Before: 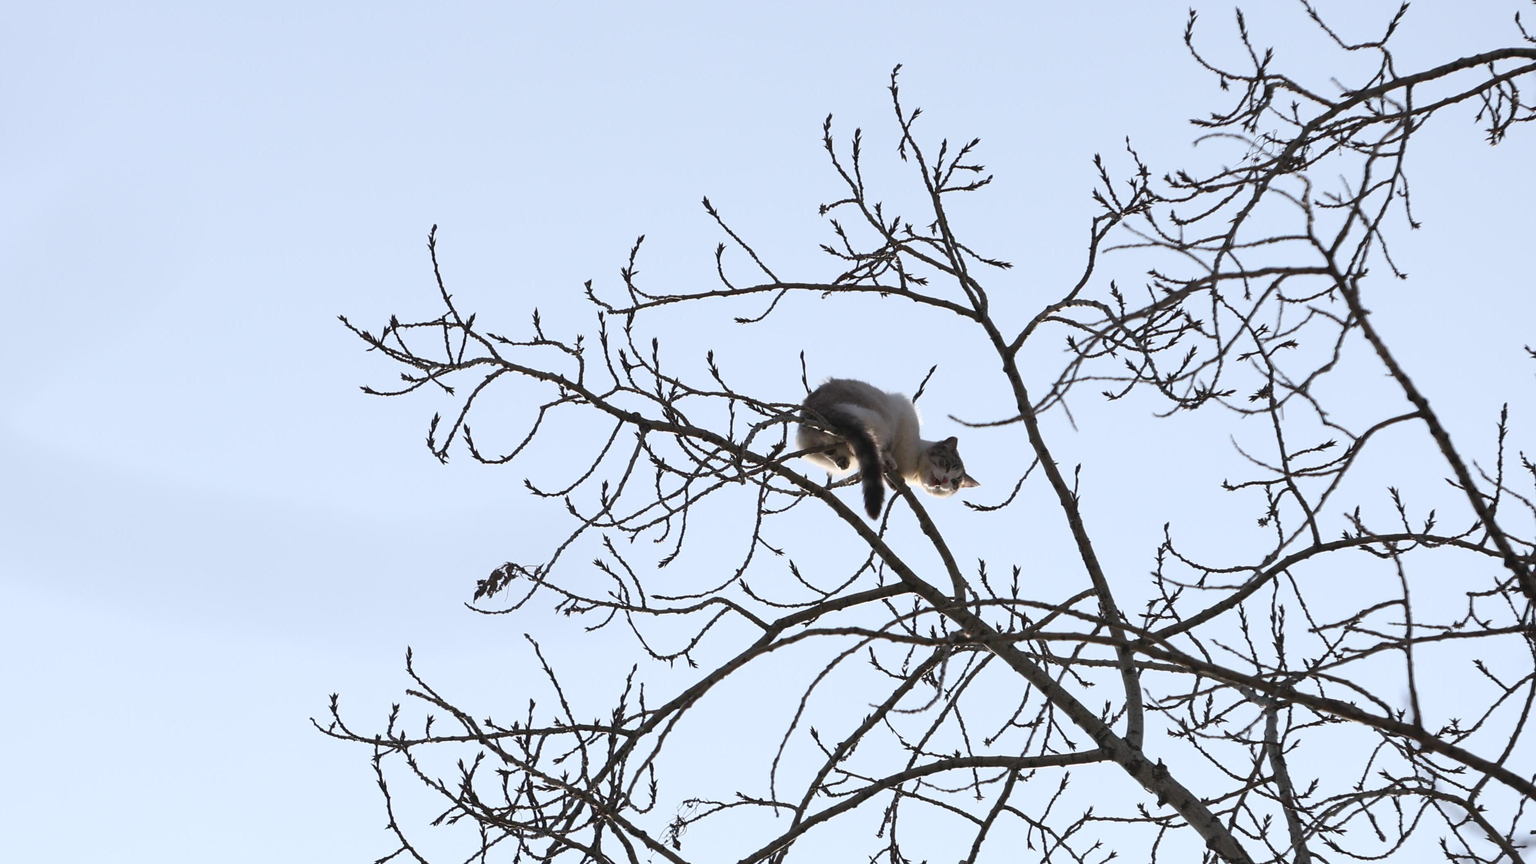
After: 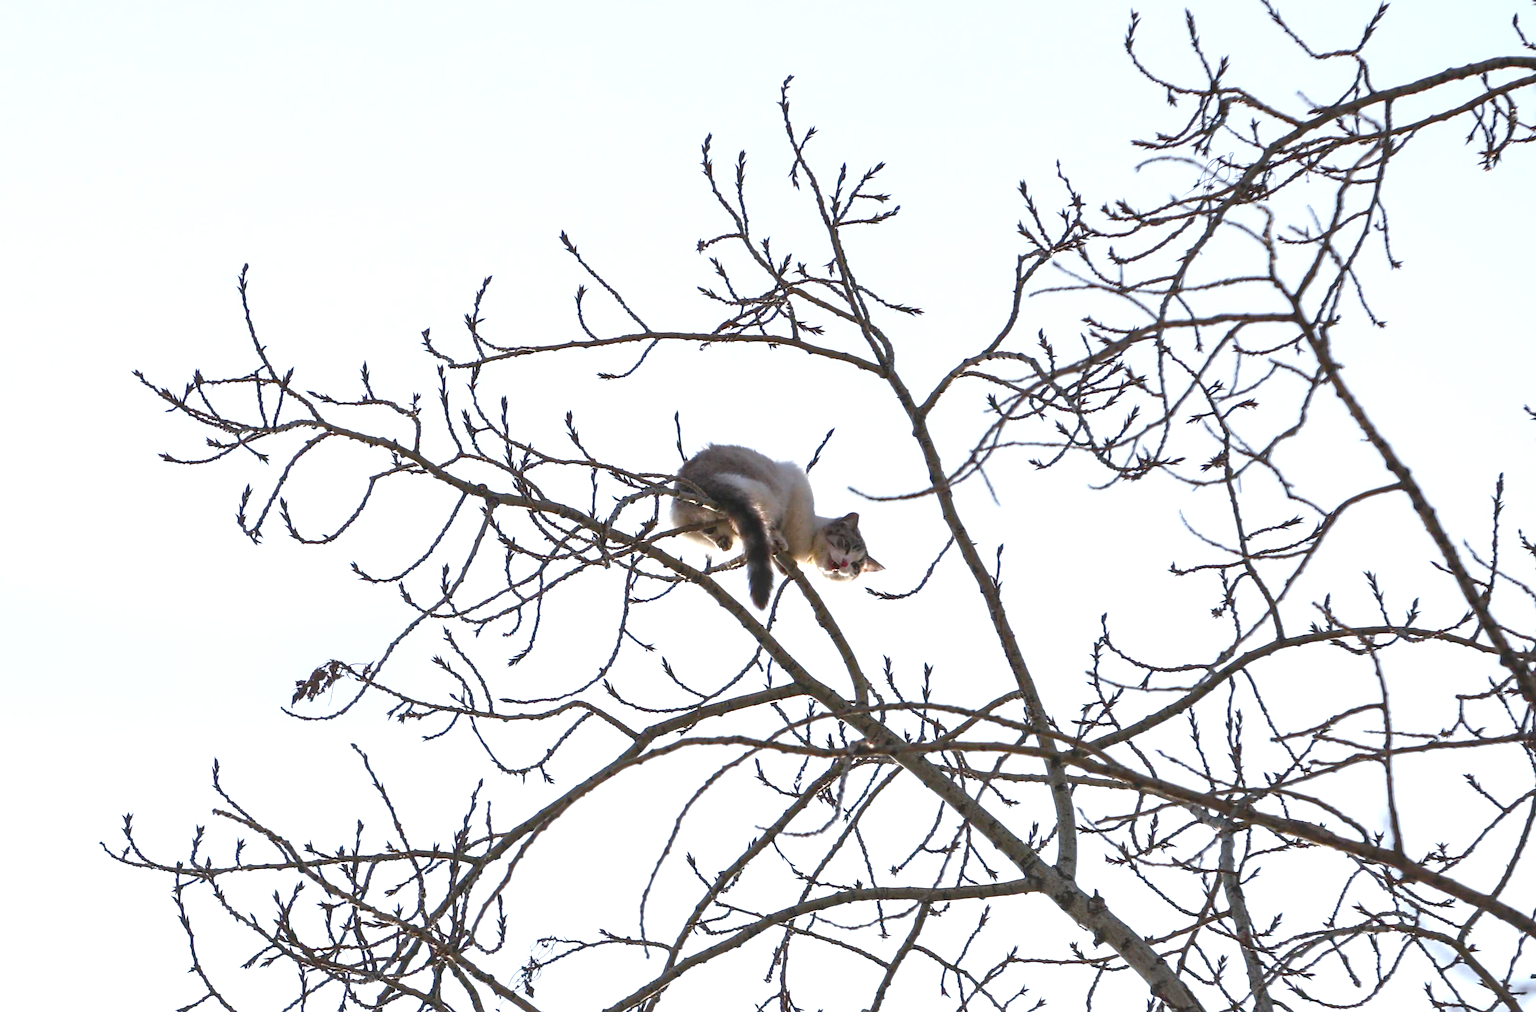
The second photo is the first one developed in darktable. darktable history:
color balance rgb: perceptual saturation grading › global saturation 20%, perceptual saturation grading › highlights -25.099%, perceptual saturation grading › shadows 50.038%, global vibrance 20%
local contrast: on, module defaults
crop and rotate: left 14.699%
exposure: exposure 0.607 EV, compensate exposure bias true, compensate highlight preservation false
